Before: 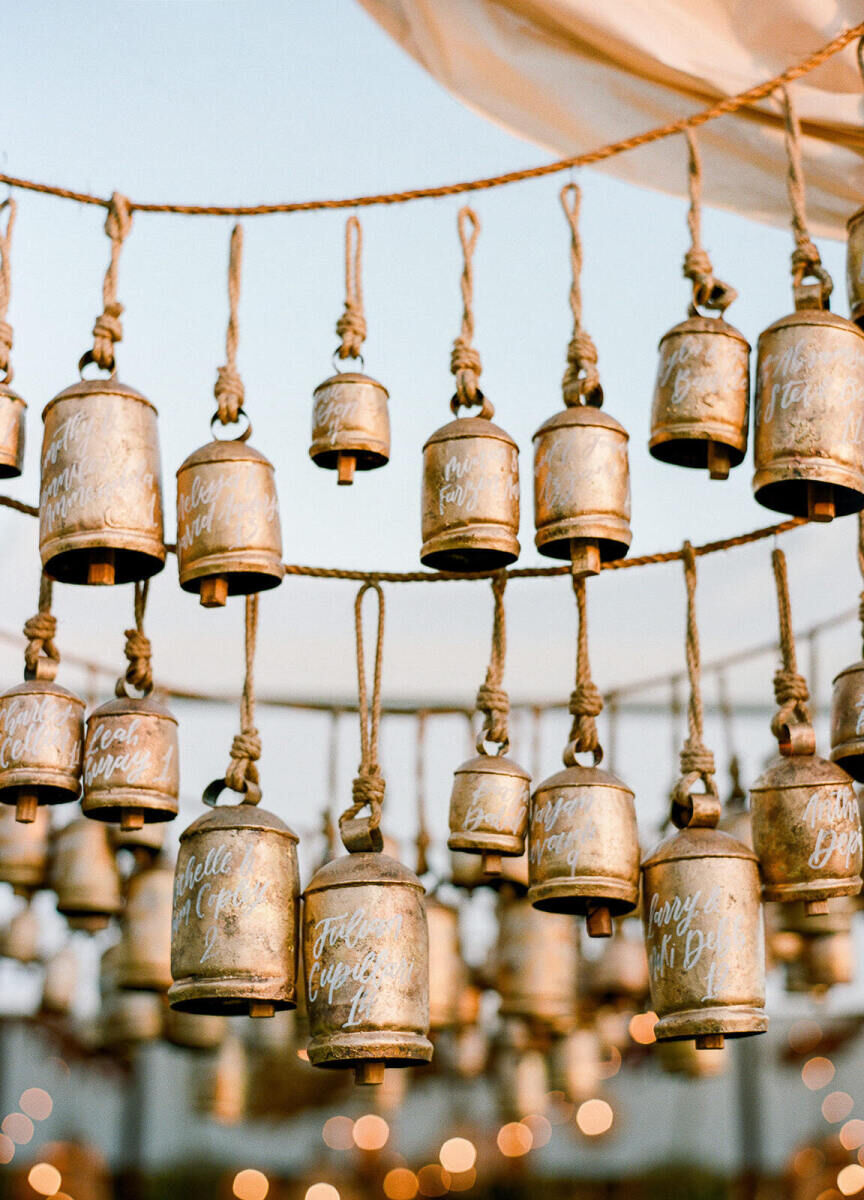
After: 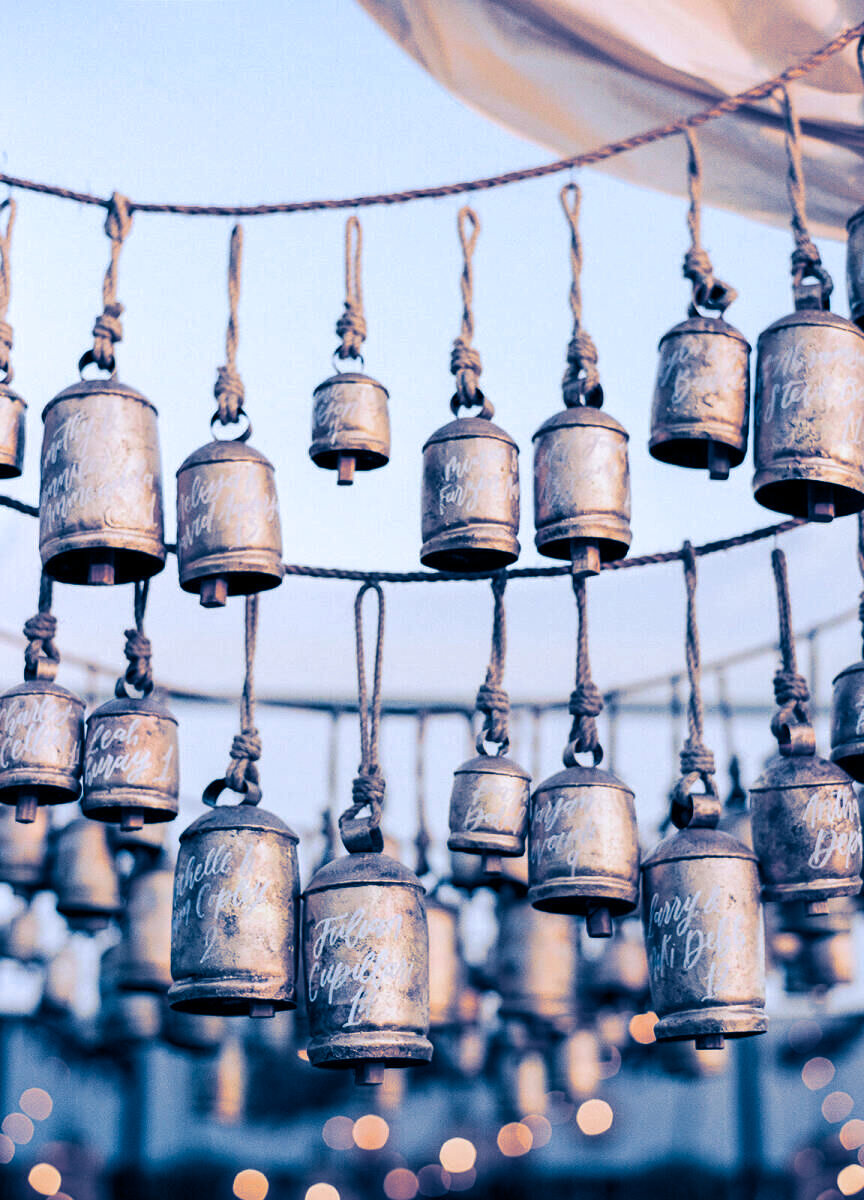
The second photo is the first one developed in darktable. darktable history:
color calibration: illuminant as shot in camera, x 0.37, y 0.382, temperature 4313.32 K
split-toning: shadows › hue 226.8°, shadows › saturation 1, highlights › saturation 0, balance -61.41
